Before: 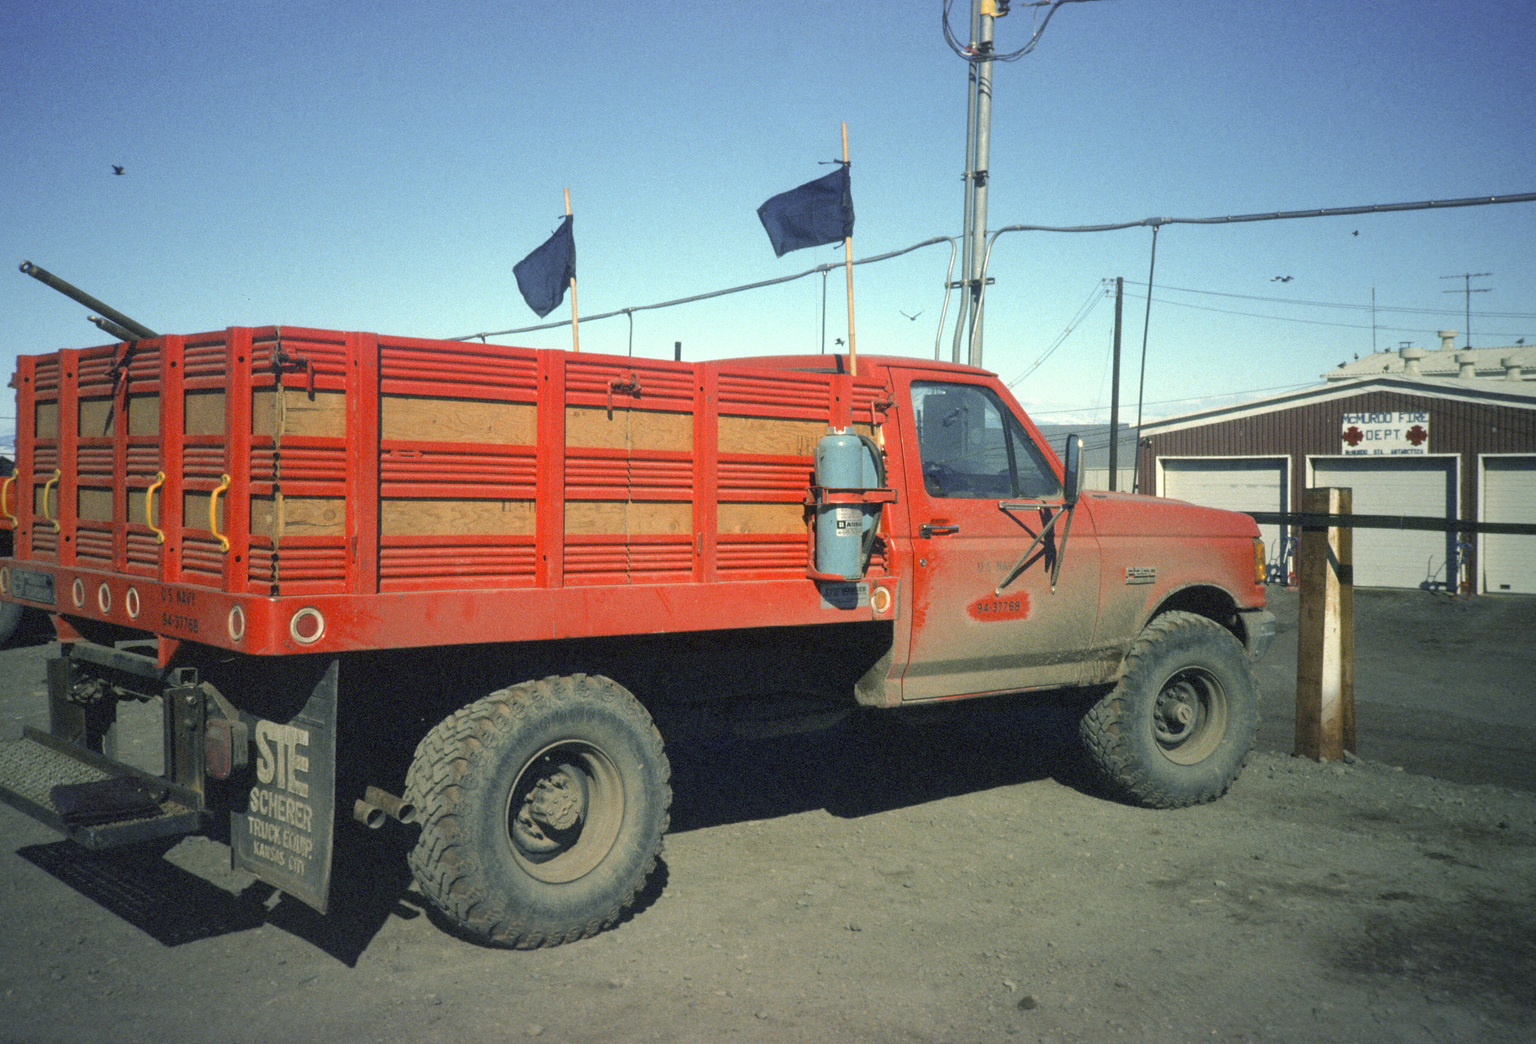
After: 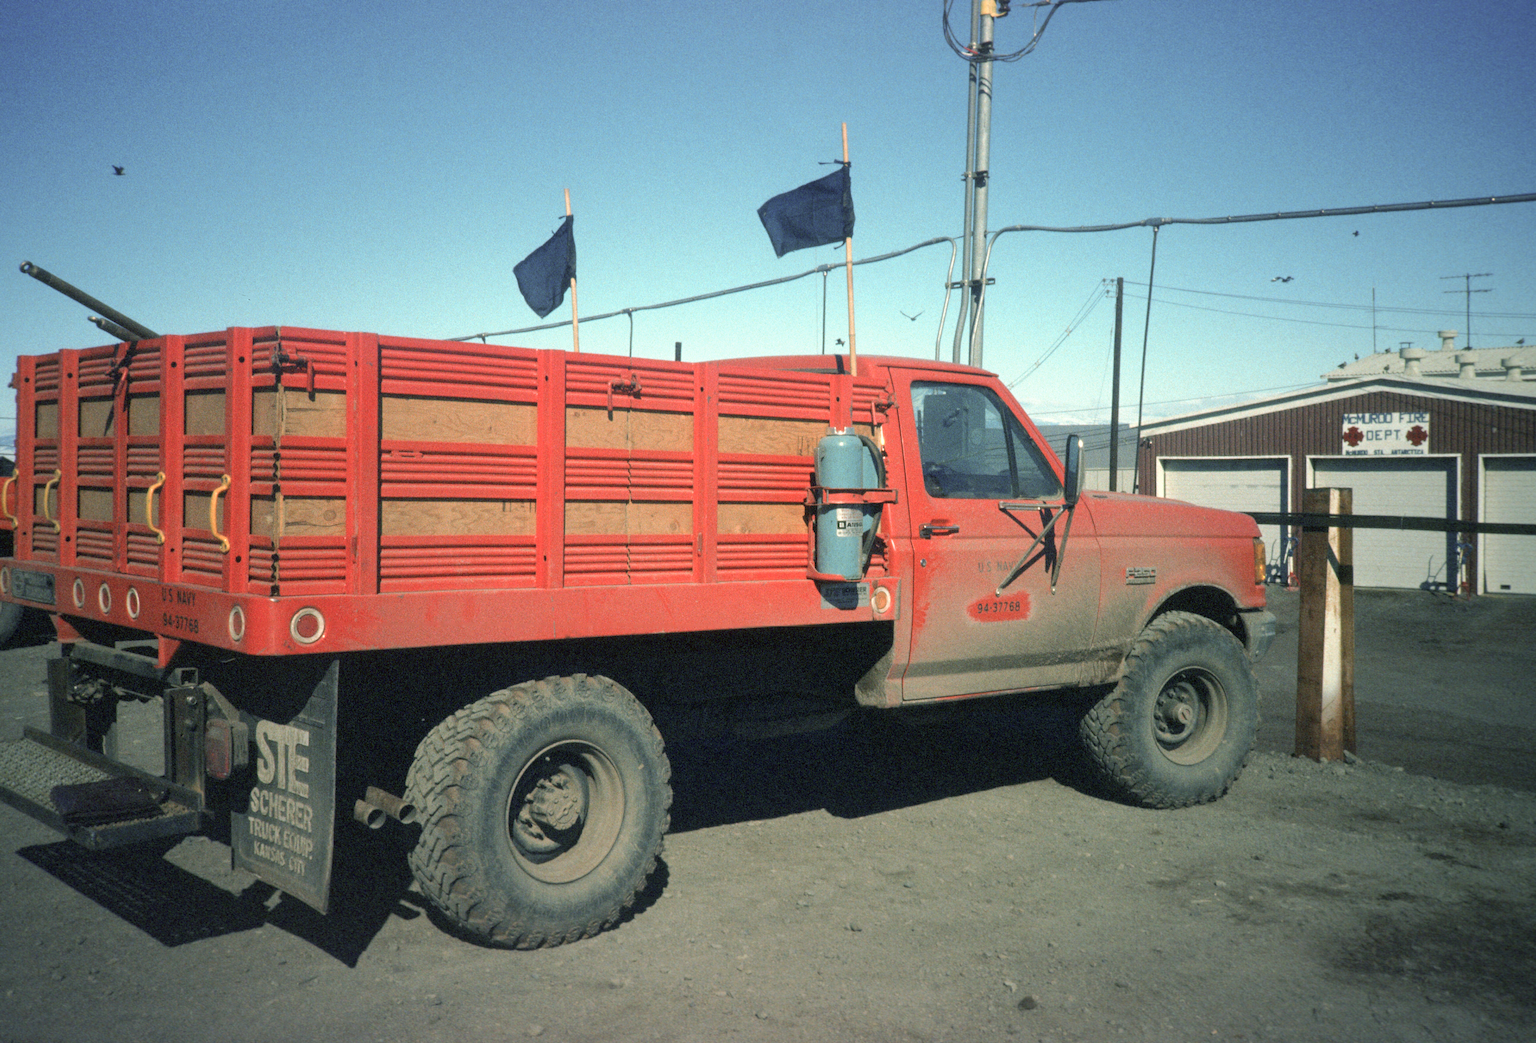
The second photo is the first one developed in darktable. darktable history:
rotate and perspective: automatic cropping original format, crop left 0, crop top 0
white balance: emerald 1
color balance: input saturation 80.07%
